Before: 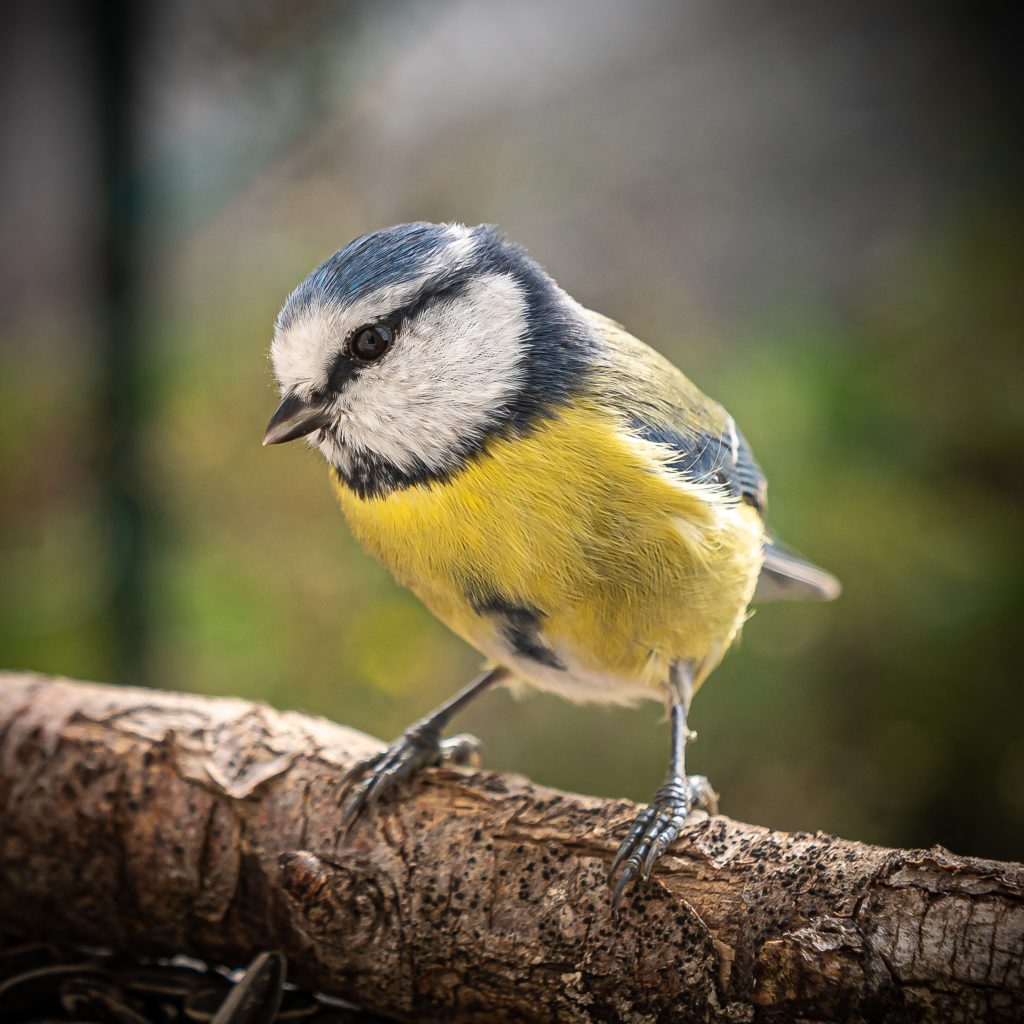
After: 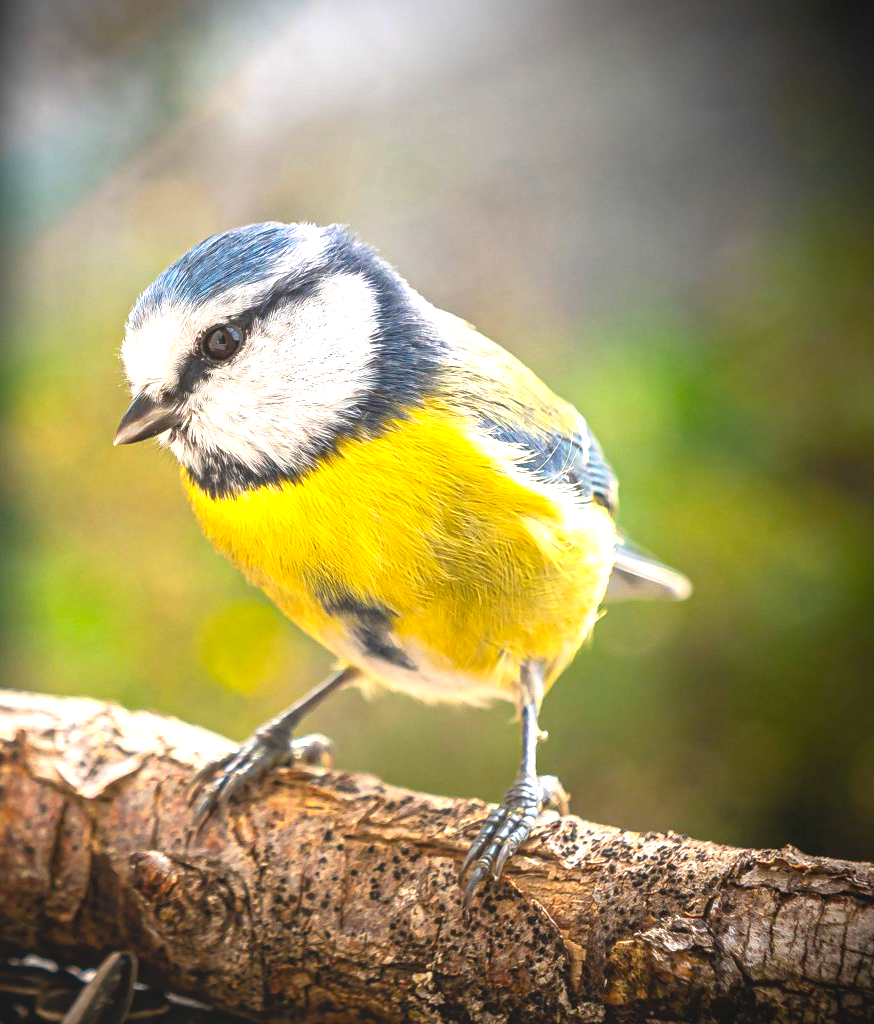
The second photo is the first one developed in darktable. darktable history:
local contrast: highlights 68%, shadows 65%, detail 84%, midtone range 0.33
tone equalizer: -8 EV -0.562 EV, edges refinement/feathering 500, mask exposure compensation -1.57 EV, preserve details no
exposure: exposure 1.073 EV, compensate highlight preservation false
crop and rotate: left 14.585%
color balance rgb: perceptual saturation grading › global saturation 25.008%, contrast 4.144%
